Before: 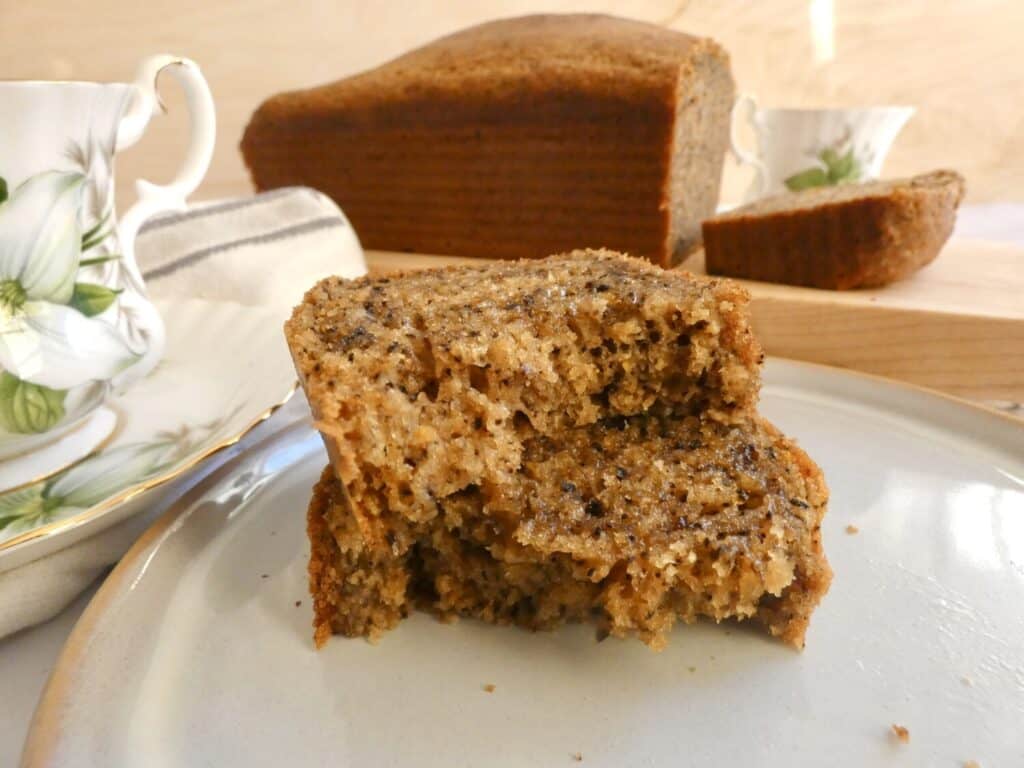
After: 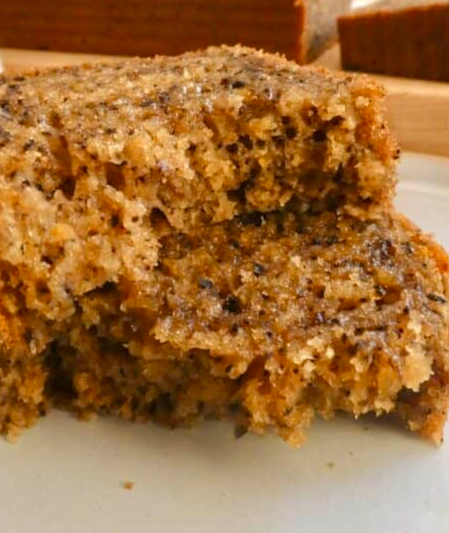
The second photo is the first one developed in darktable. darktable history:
rotate and perspective: rotation -0.45°, automatic cropping original format, crop left 0.008, crop right 0.992, crop top 0.012, crop bottom 0.988
crop: left 35.432%, top 26.233%, right 20.145%, bottom 3.432%
shadows and highlights: shadows -10, white point adjustment 1.5, highlights 10
